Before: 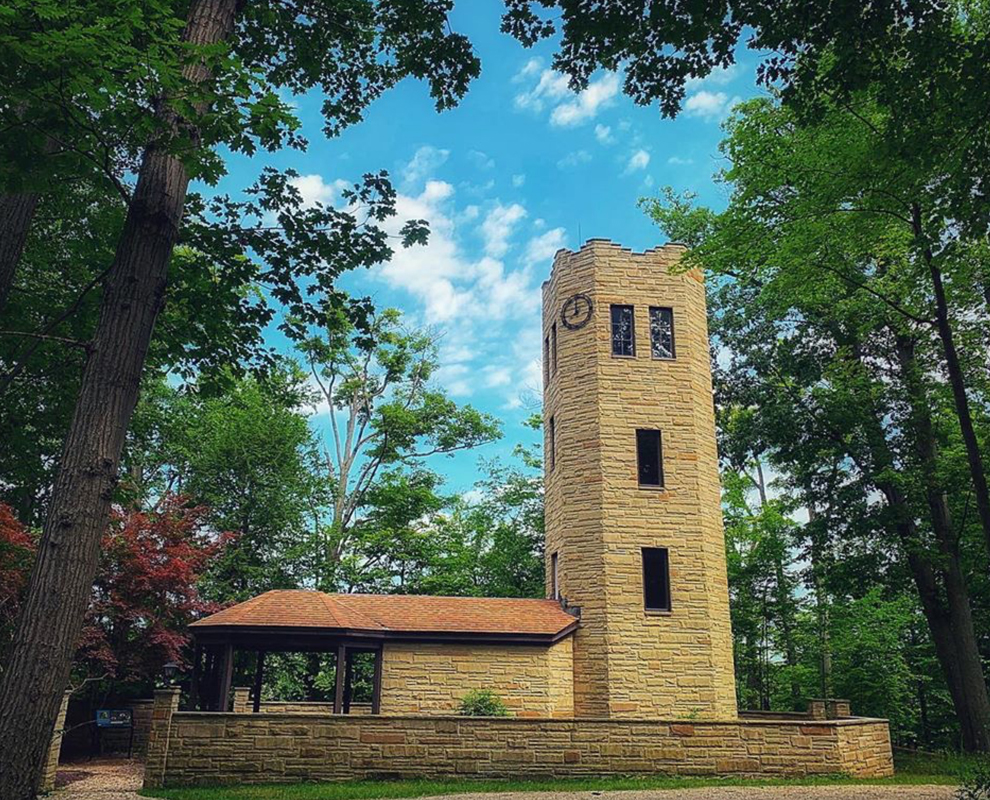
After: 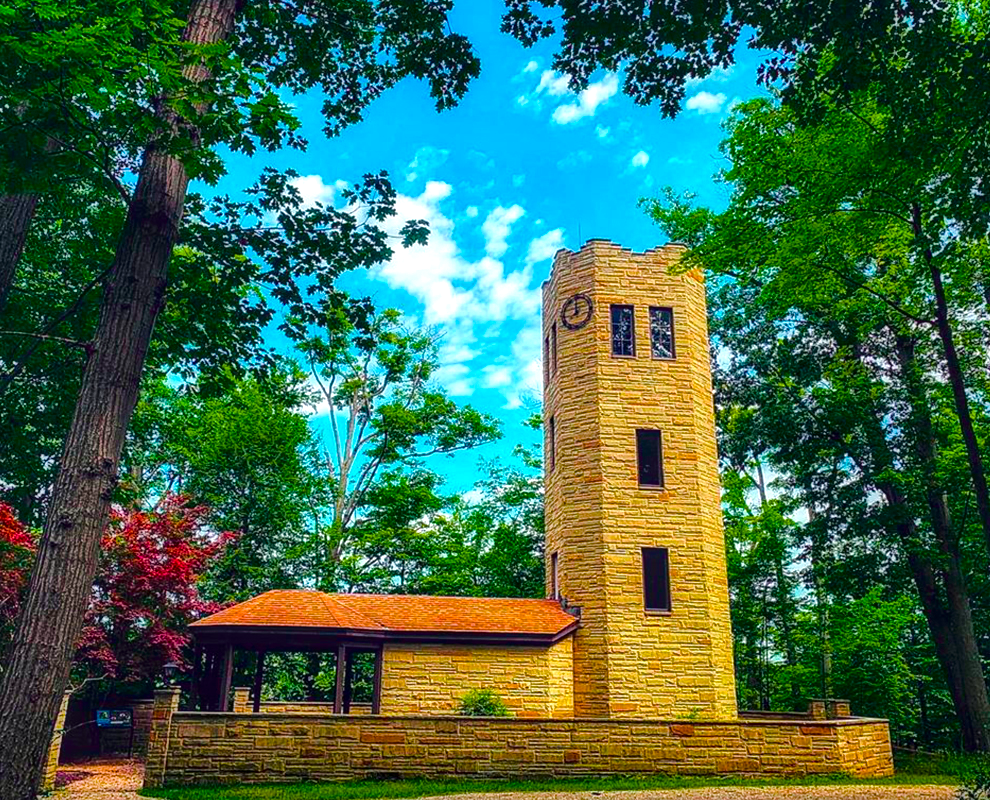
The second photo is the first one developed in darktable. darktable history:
exposure: black level correction -0.003, exposure 0.04 EV, compensate highlight preservation false
tone curve: curves: ch0 [(0, 0) (0.106, 0.041) (0.256, 0.197) (0.37, 0.336) (0.513, 0.481) (0.667, 0.629) (1, 1)]; ch1 [(0, 0) (0.502, 0.505) (0.553, 0.577) (1, 1)]; ch2 [(0, 0) (0.5, 0.495) (0.56, 0.544) (1, 1)], color space Lab, independent channels, preserve colors none
local contrast: on, module defaults
color balance rgb: linear chroma grading › shadows 10%, linear chroma grading › highlights 10%, linear chroma grading › global chroma 15%, linear chroma grading › mid-tones 15%, perceptual saturation grading › global saturation 40%, perceptual saturation grading › highlights -25%, perceptual saturation grading › mid-tones 35%, perceptual saturation grading › shadows 35%, perceptual brilliance grading › global brilliance 11.29%, global vibrance 11.29%
shadows and highlights: radius 133.83, soften with gaussian
